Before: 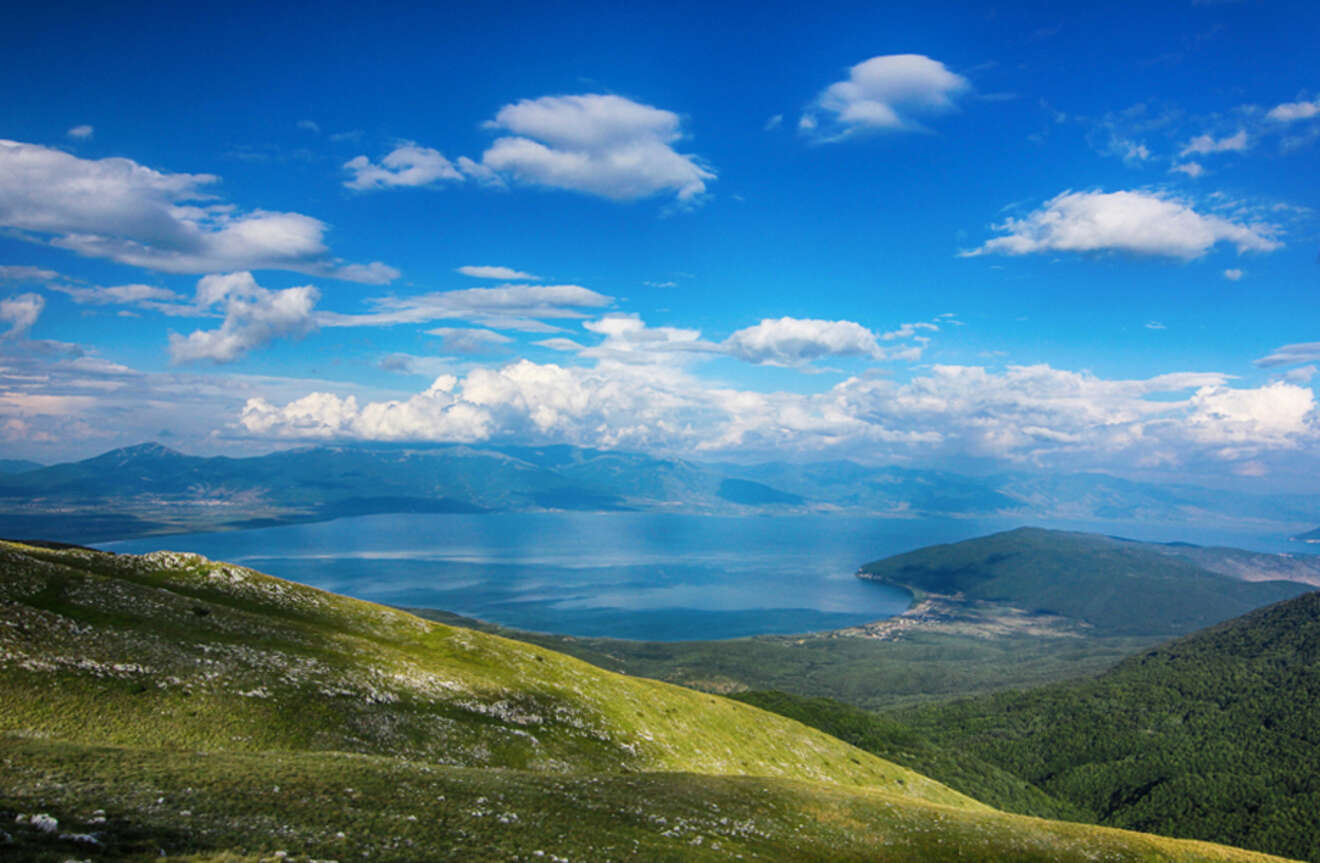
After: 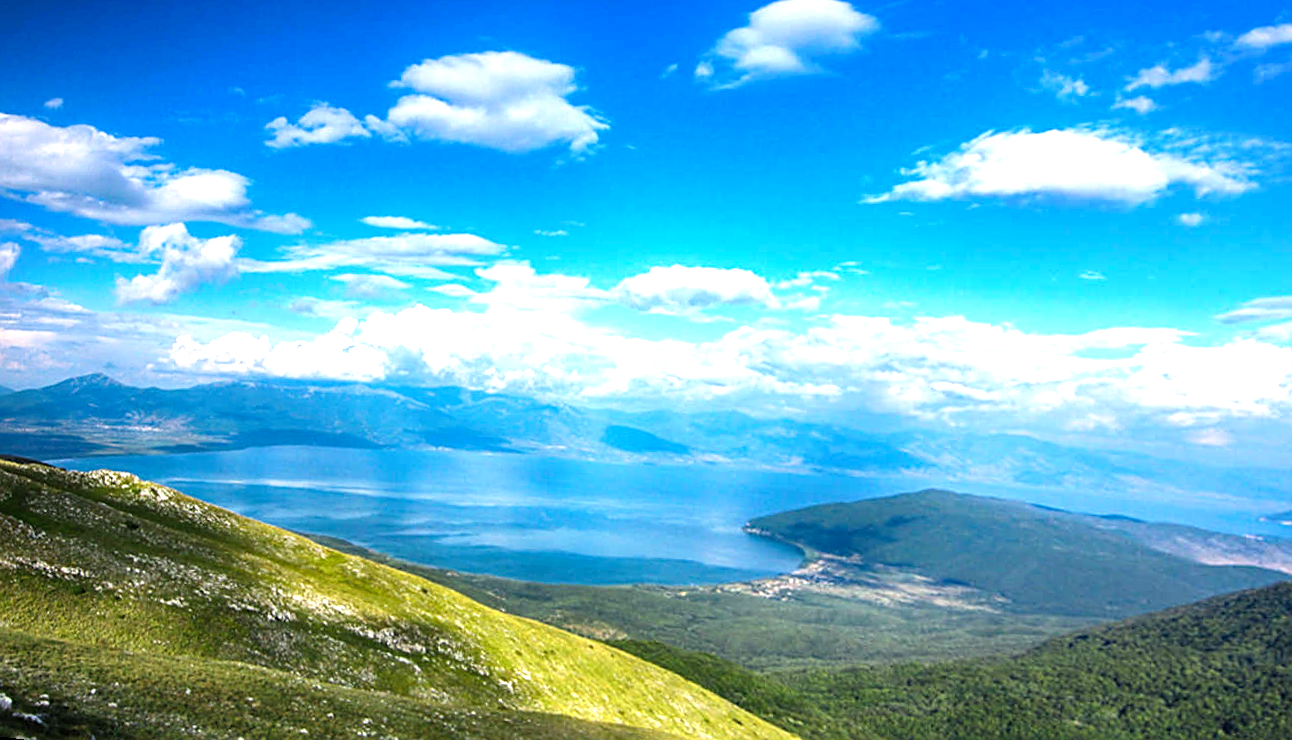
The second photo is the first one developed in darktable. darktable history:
rotate and perspective: rotation 1.69°, lens shift (vertical) -0.023, lens shift (horizontal) -0.291, crop left 0.025, crop right 0.988, crop top 0.092, crop bottom 0.842
levels: levels [0, 0.374, 0.749]
sharpen: on, module defaults
